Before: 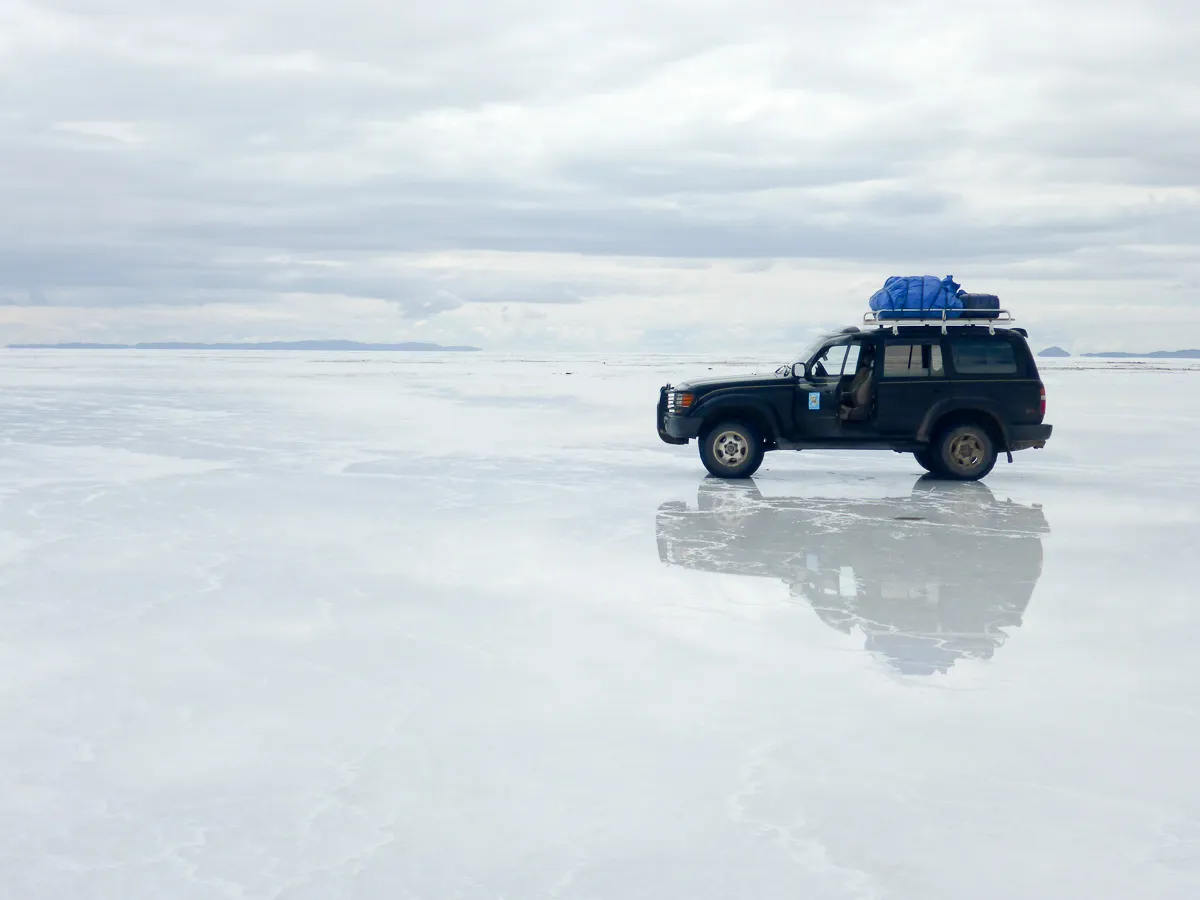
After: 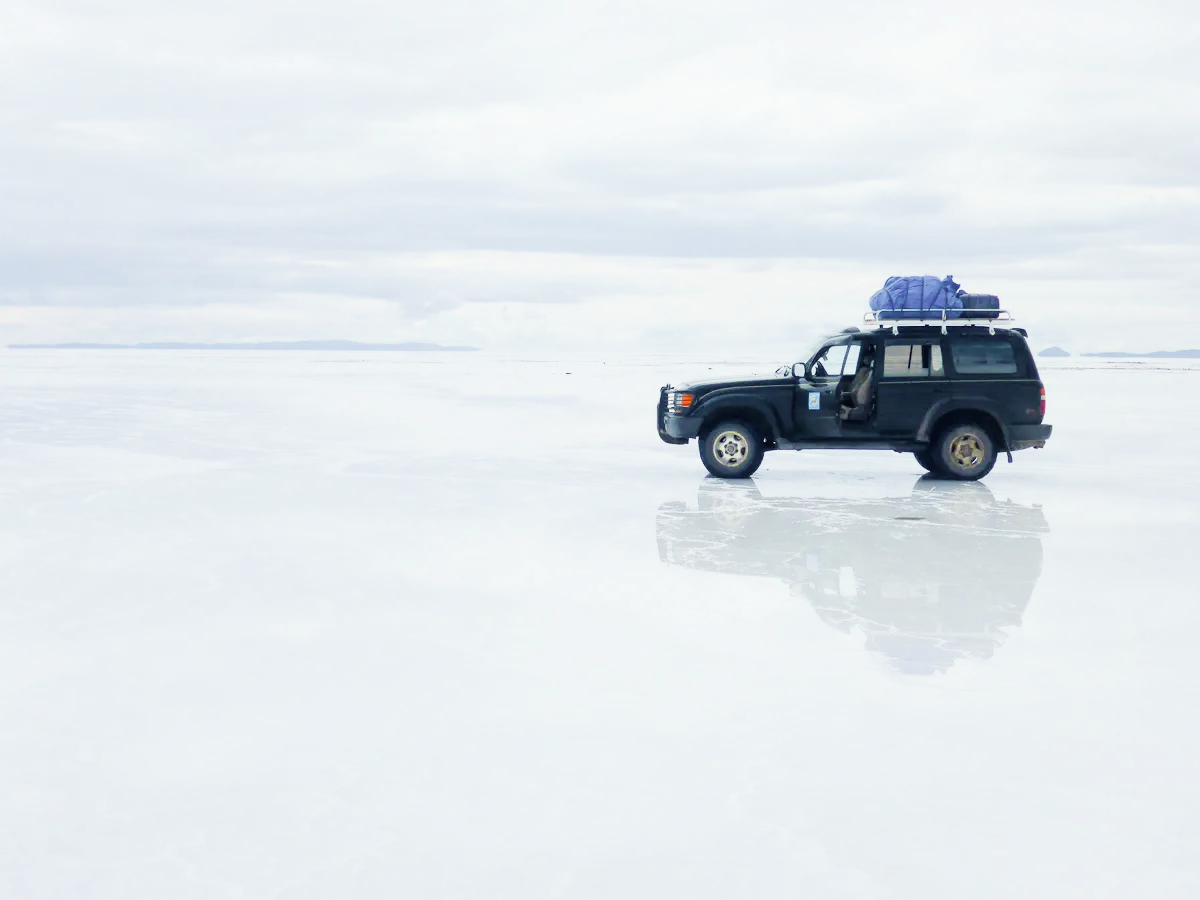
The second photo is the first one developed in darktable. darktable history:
velvia: strength 40.1%
color zones: curves: ch0 [(0, 0.511) (0.143, 0.531) (0.286, 0.56) (0.429, 0.5) (0.571, 0.5) (0.714, 0.5) (0.857, 0.5) (1, 0.5)]; ch1 [(0, 0.525) (0.143, 0.705) (0.286, 0.715) (0.429, 0.35) (0.571, 0.35) (0.714, 0.35) (0.857, 0.4) (1, 0.4)]; ch2 [(0, 0.572) (0.143, 0.512) (0.286, 0.473) (0.429, 0.45) (0.571, 0.5) (0.714, 0.5) (0.857, 0.518) (1, 0.518)]
tone equalizer: edges refinement/feathering 500, mask exposure compensation -1.57 EV, preserve details no
filmic rgb: black relative exposure -7.65 EV, white relative exposure 4.56 EV, hardness 3.61
exposure: black level correction 0, exposure 1.474 EV, compensate highlight preservation false
